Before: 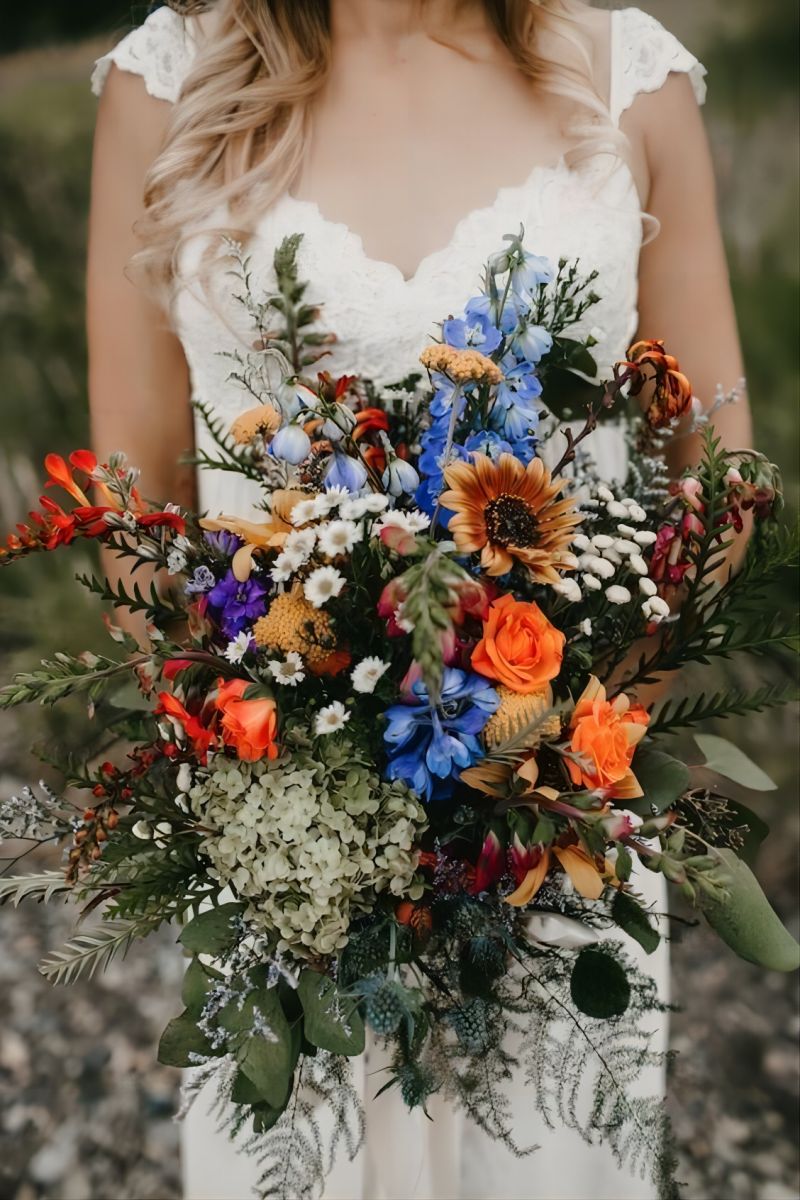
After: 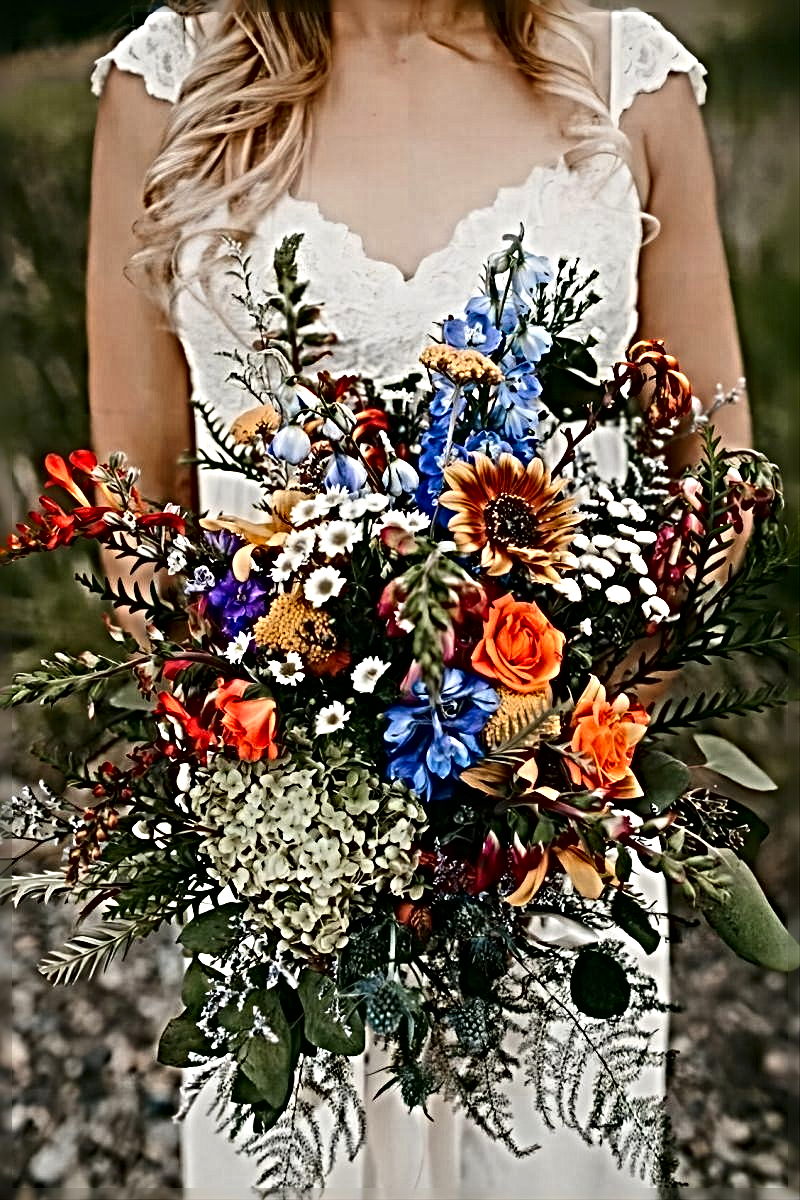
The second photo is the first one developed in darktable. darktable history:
contrast brightness saturation: contrast 0.13, brightness -0.05, saturation 0.16
shadows and highlights: radius 334.93, shadows 63.48, highlights 6.06, compress 87.7%, highlights color adjustment 39.73%, soften with gaussian
sharpen: radius 6.3, amount 1.8, threshold 0
